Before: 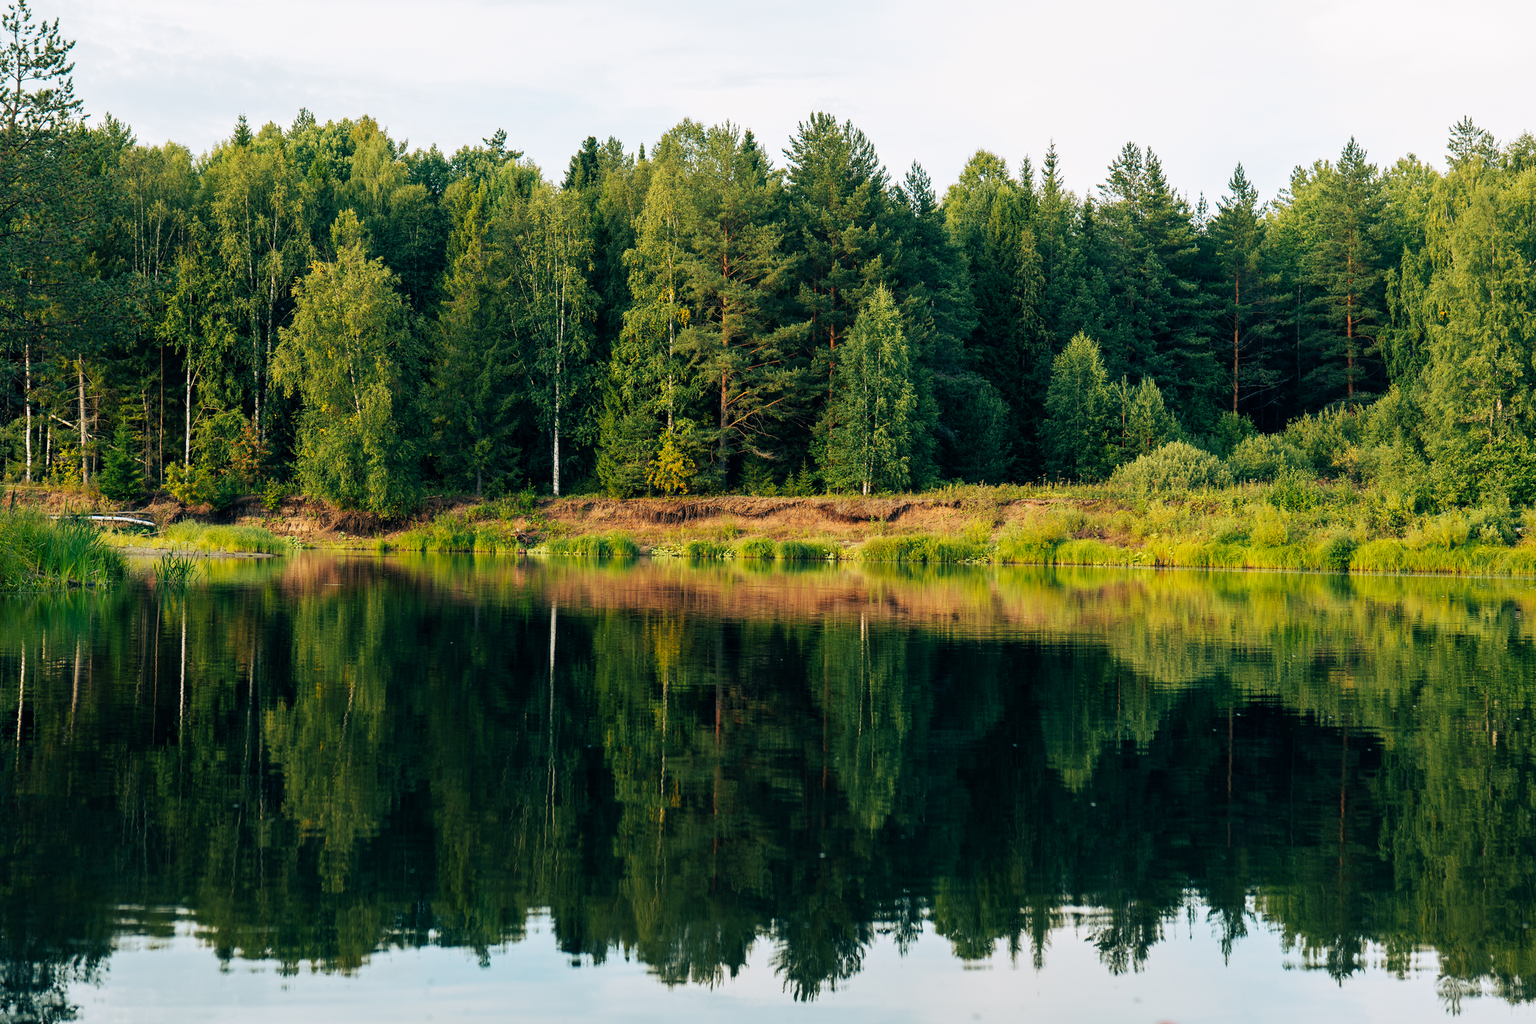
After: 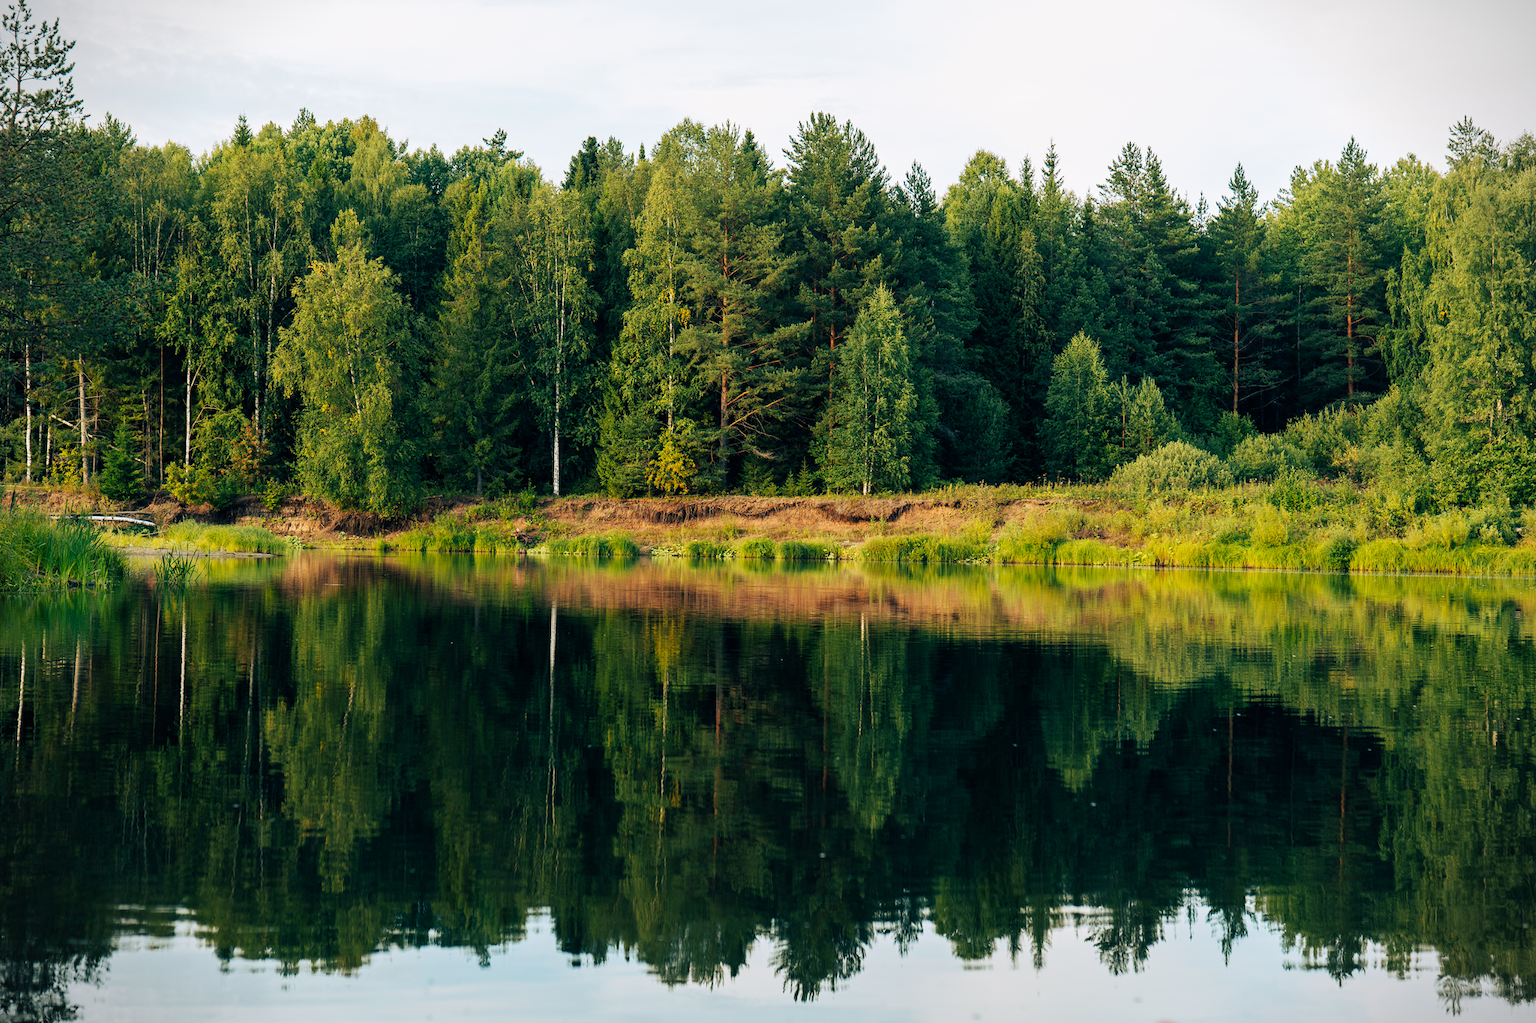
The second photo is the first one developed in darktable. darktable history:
vignetting: fall-off start 97.18%, brightness -0.575, width/height ratio 1.18
